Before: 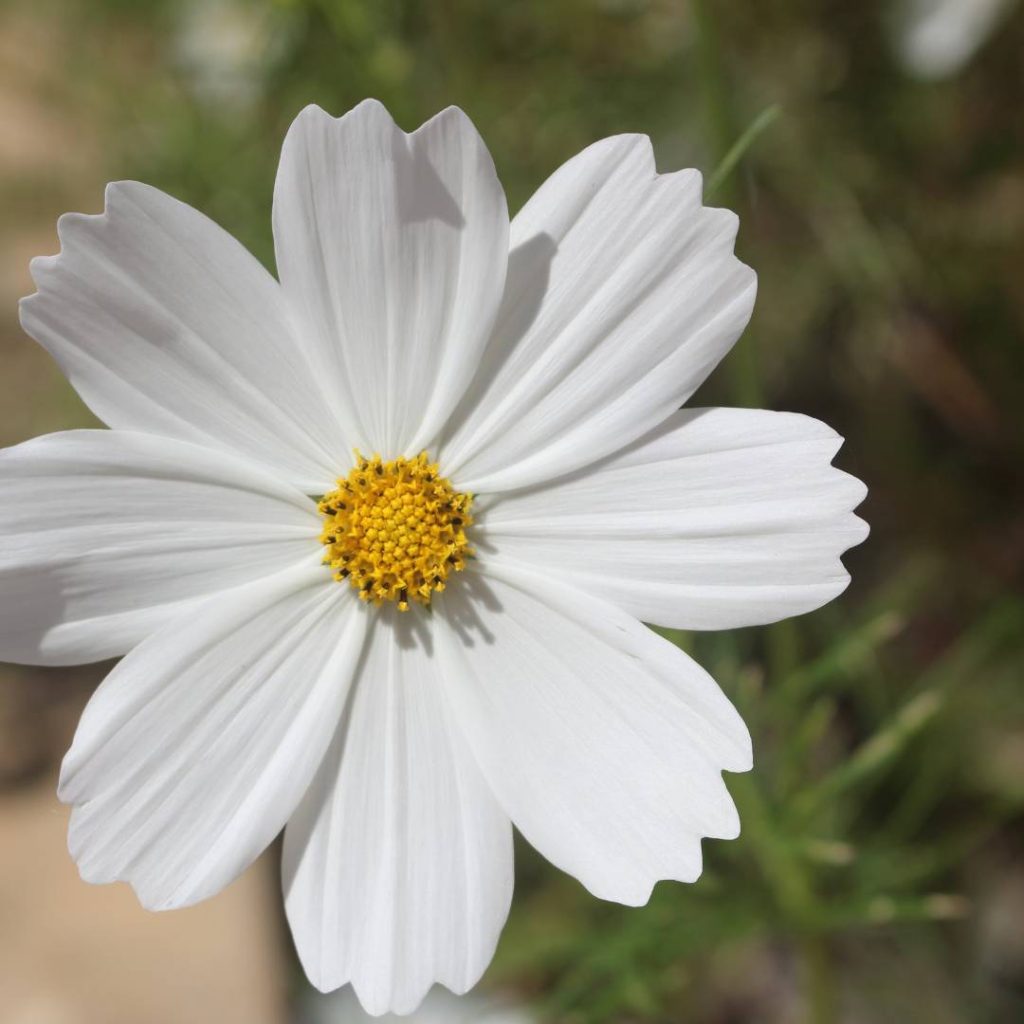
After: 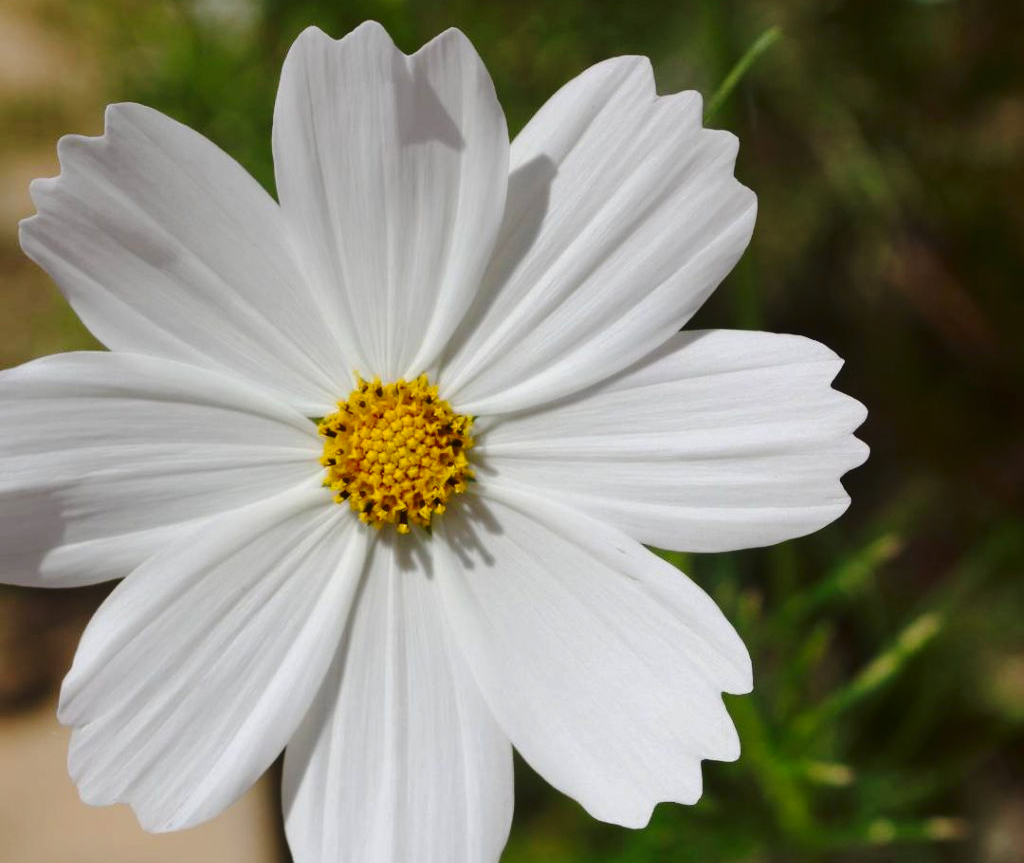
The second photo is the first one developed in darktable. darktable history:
shadows and highlights: shadows 37.02, highlights -28.2, soften with gaussian
contrast brightness saturation: contrast 0.12, brightness -0.124, saturation 0.202
tone equalizer: edges refinement/feathering 500, mask exposure compensation -1.57 EV, preserve details no
tone curve: curves: ch0 [(0, 0.003) (0.211, 0.174) (0.482, 0.519) (0.843, 0.821) (0.992, 0.971)]; ch1 [(0, 0) (0.276, 0.206) (0.393, 0.364) (0.482, 0.477) (0.506, 0.5) (0.523, 0.523) (0.572, 0.592) (0.695, 0.767) (1, 1)]; ch2 [(0, 0) (0.438, 0.456) (0.498, 0.497) (0.536, 0.527) (0.562, 0.584) (0.619, 0.602) (0.698, 0.698) (1, 1)], preserve colors none
crop: top 7.618%, bottom 8.082%
